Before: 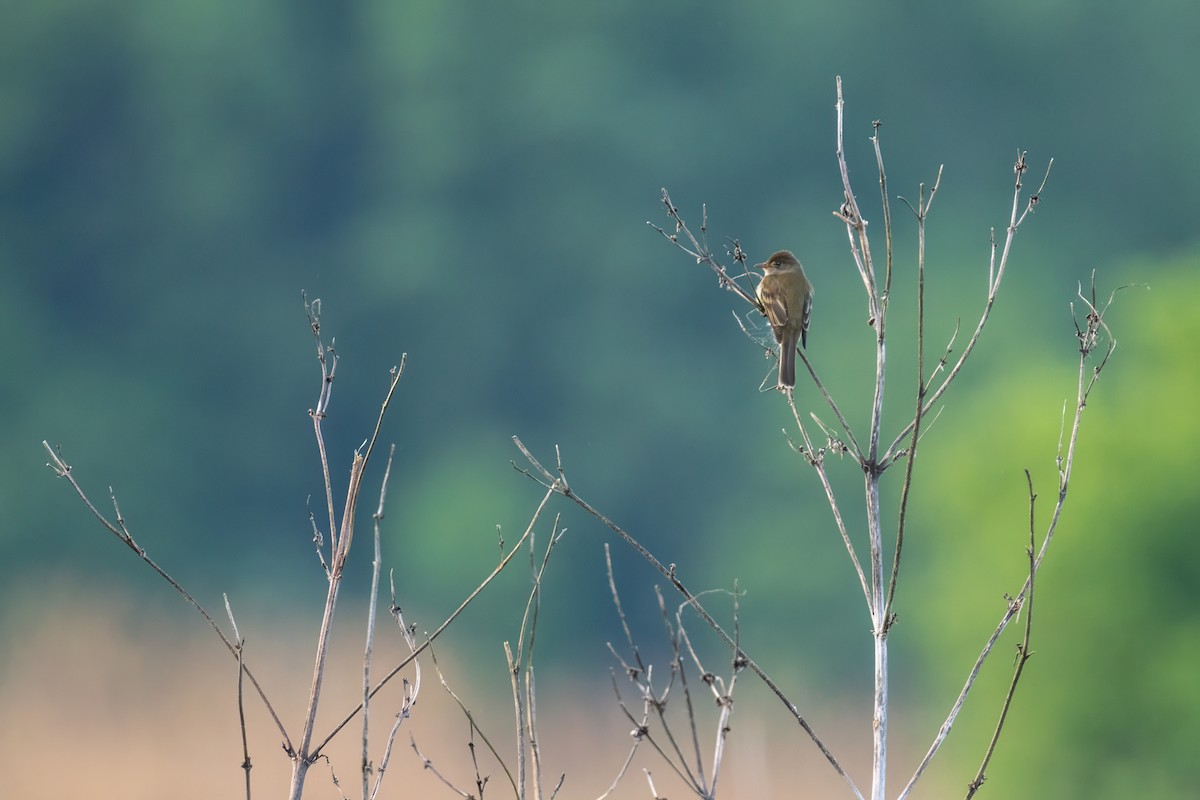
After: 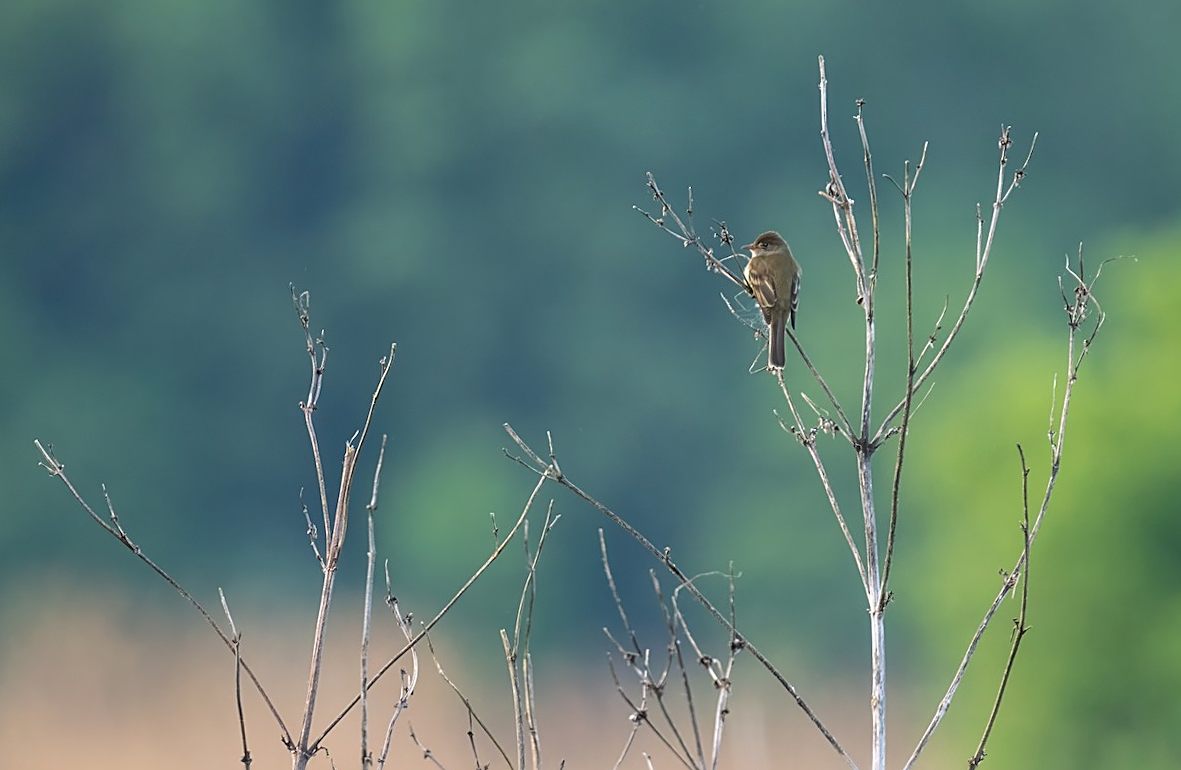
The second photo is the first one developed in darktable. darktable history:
rotate and perspective: rotation -1.42°, crop left 0.016, crop right 0.984, crop top 0.035, crop bottom 0.965
sharpen: amount 0.575
